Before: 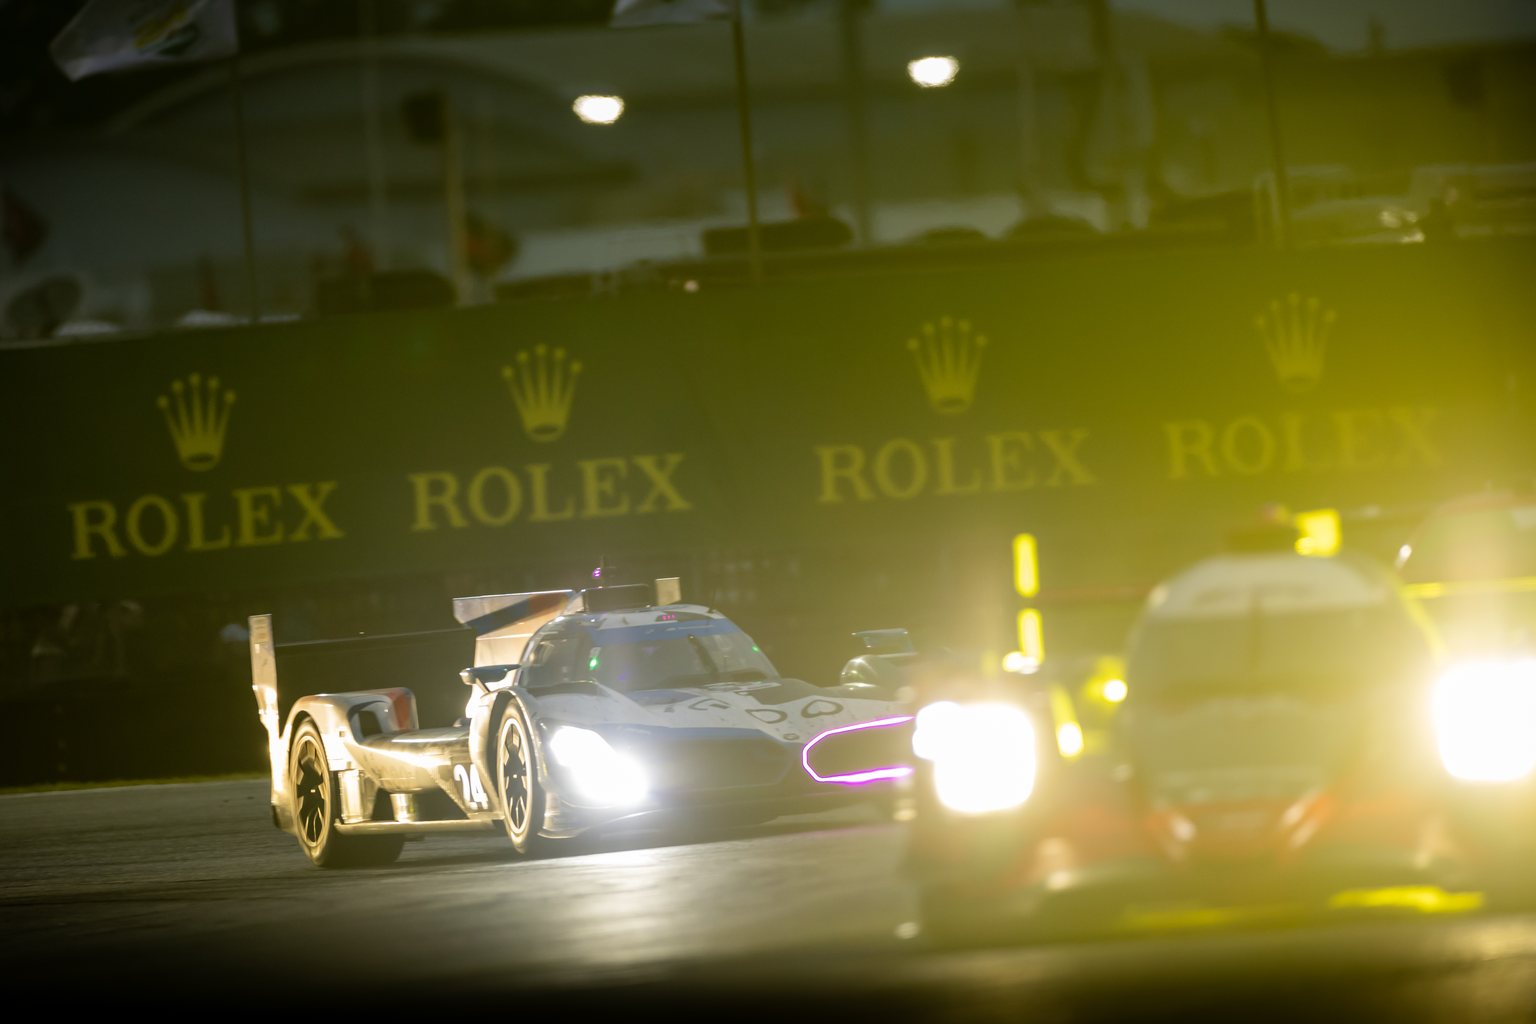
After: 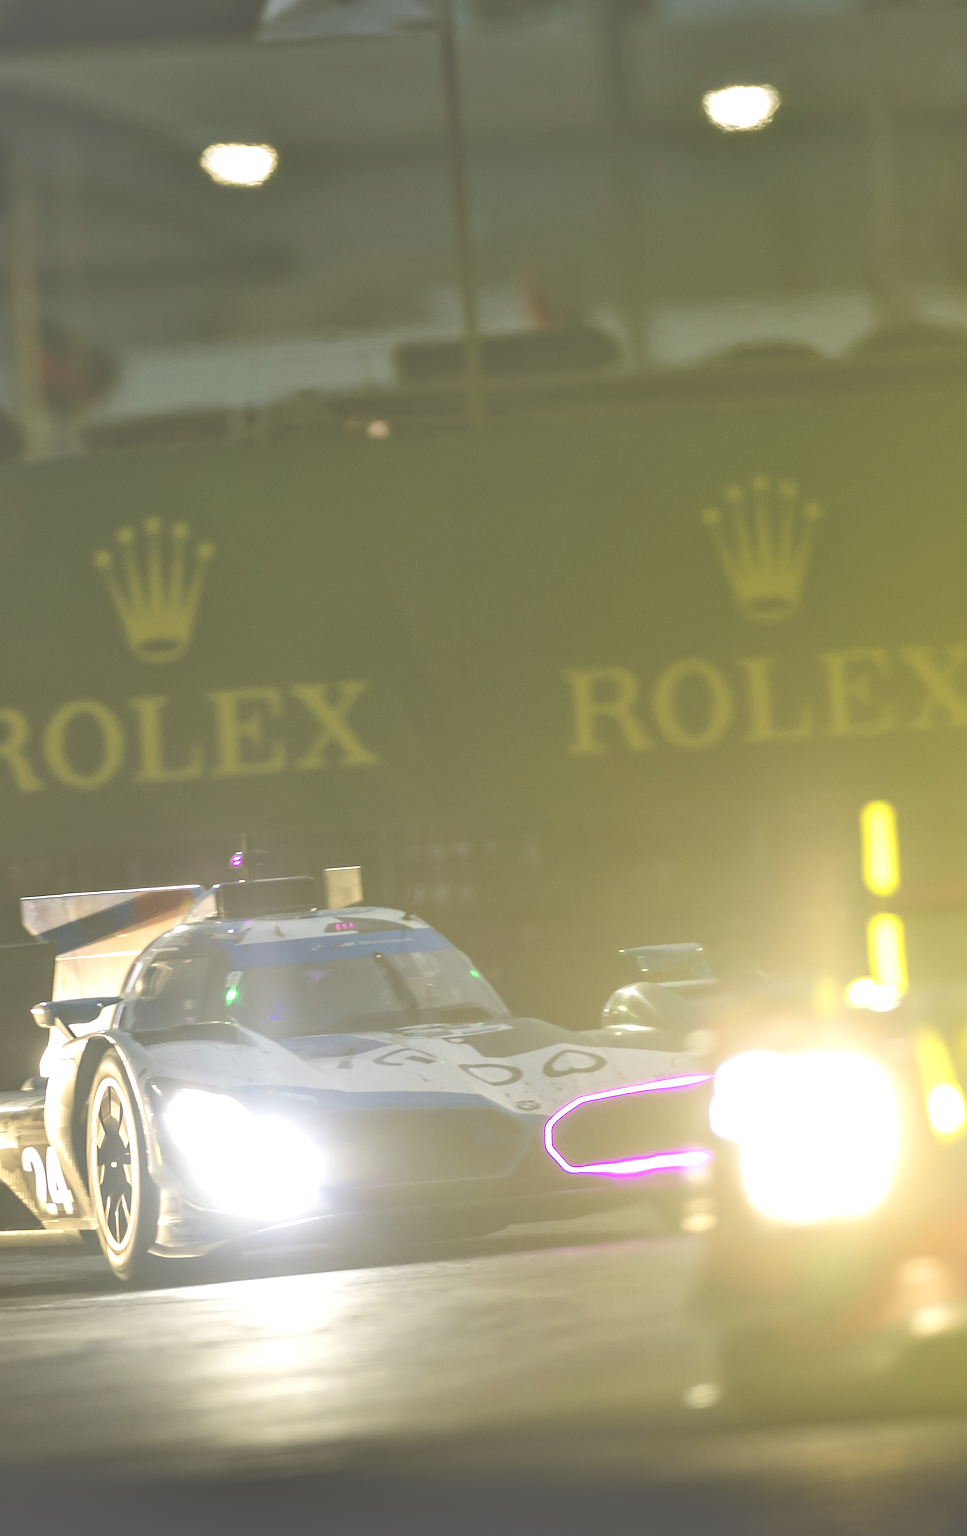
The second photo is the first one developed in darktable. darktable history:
crop: left 28.604%, right 29.414%
shadows and highlights: radius 110.78, shadows 51.54, white point adjustment 9.15, highlights -5.97, soften with gaussian
exposure: black level correction -0.04, exposure 0.062 EV, compensate exposure bias true, compensate highlight preservation false
sharpen: on, module defaults
